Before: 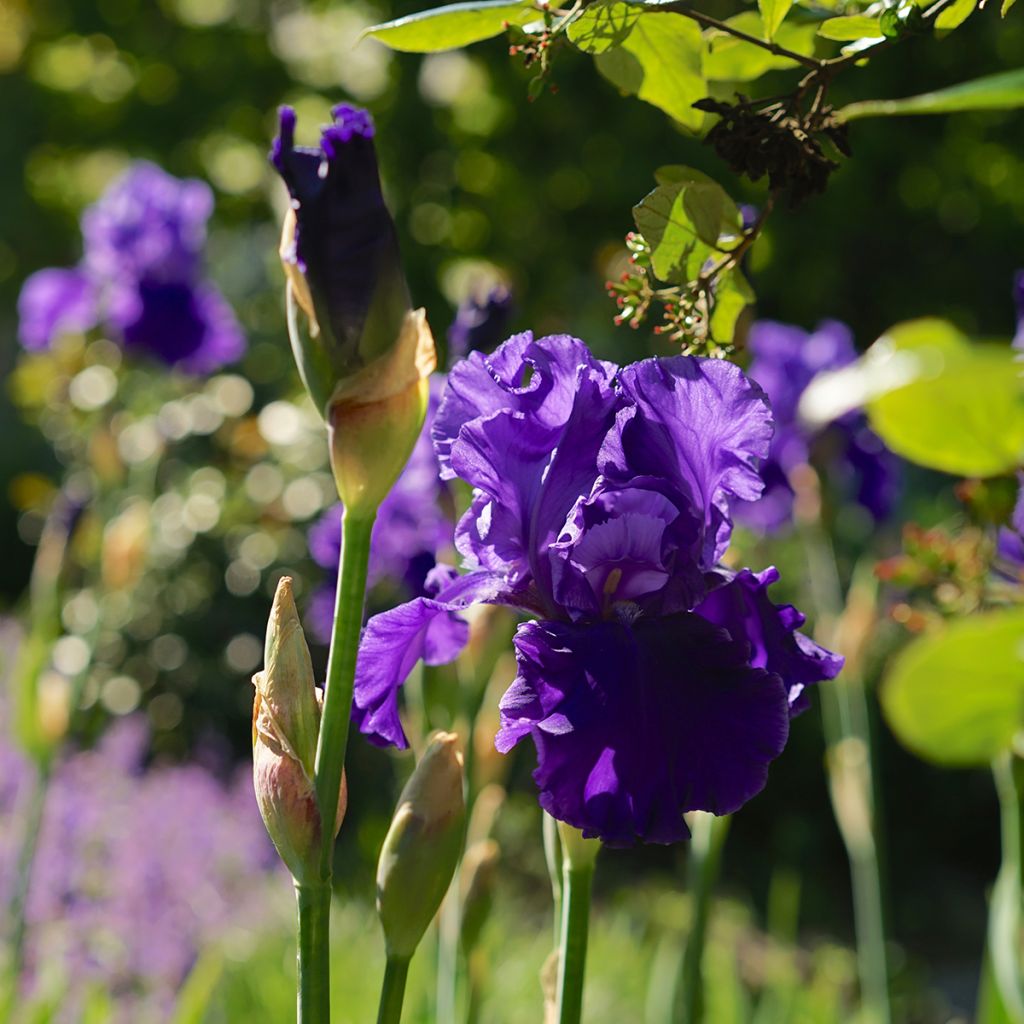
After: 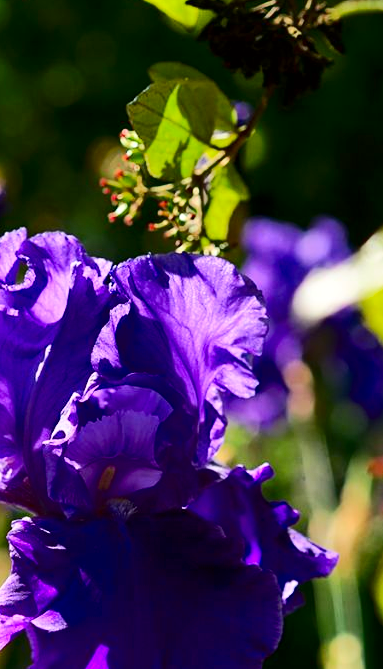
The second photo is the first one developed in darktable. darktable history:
crop and rotate: left 49.448%, top 10.139%, right 13.109%, bottom 24.444%
contrast brightness saturation: contrast 0.205, brightness -0.103, saturation 0.215
shadows and highlights: radius 133.2, soften with gaussian
local contrast: mode bilateral grid, contrast 19, coarseness 49, detail 144%, midtone range 0.2
